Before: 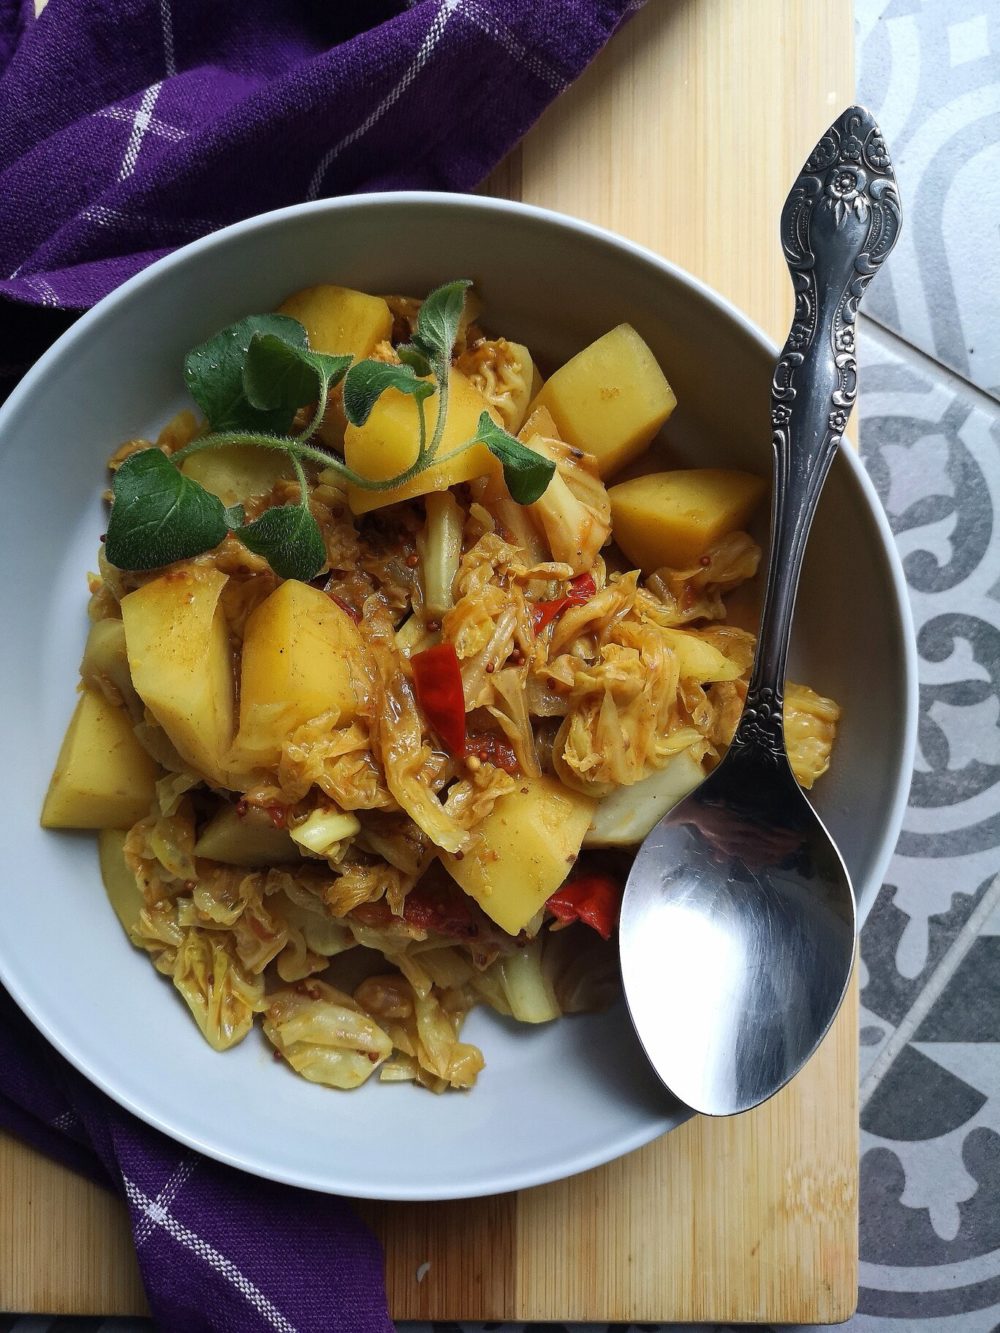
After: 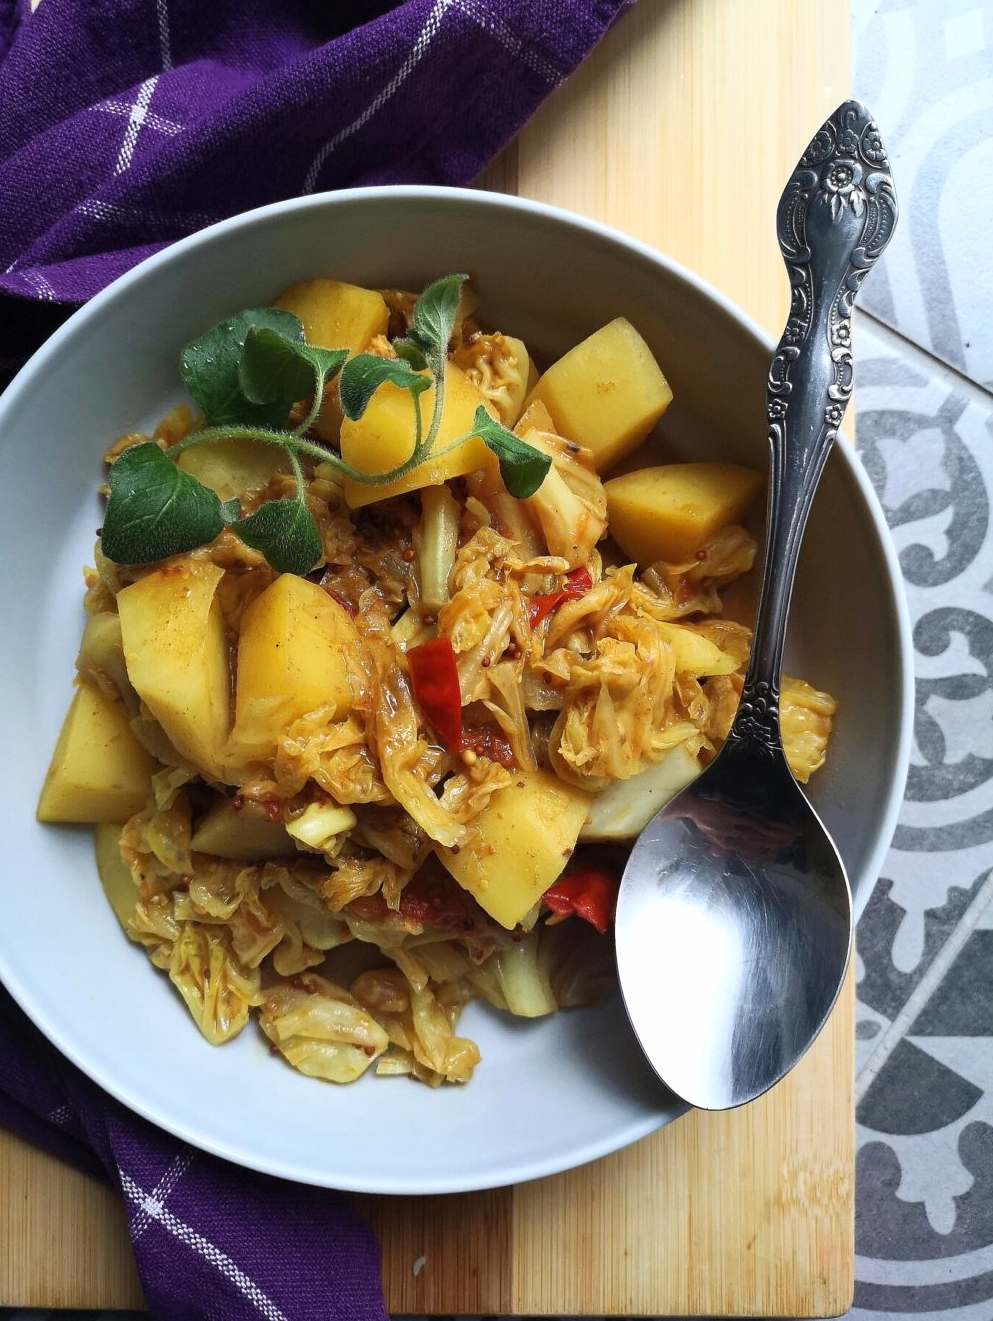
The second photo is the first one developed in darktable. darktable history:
crop: left 0.434%, top 0.485%, right 0.244%, bottom 0.386%
base curve: curves: ch0 [(0, 0) (0.666, 0.806) (1, 1)]
